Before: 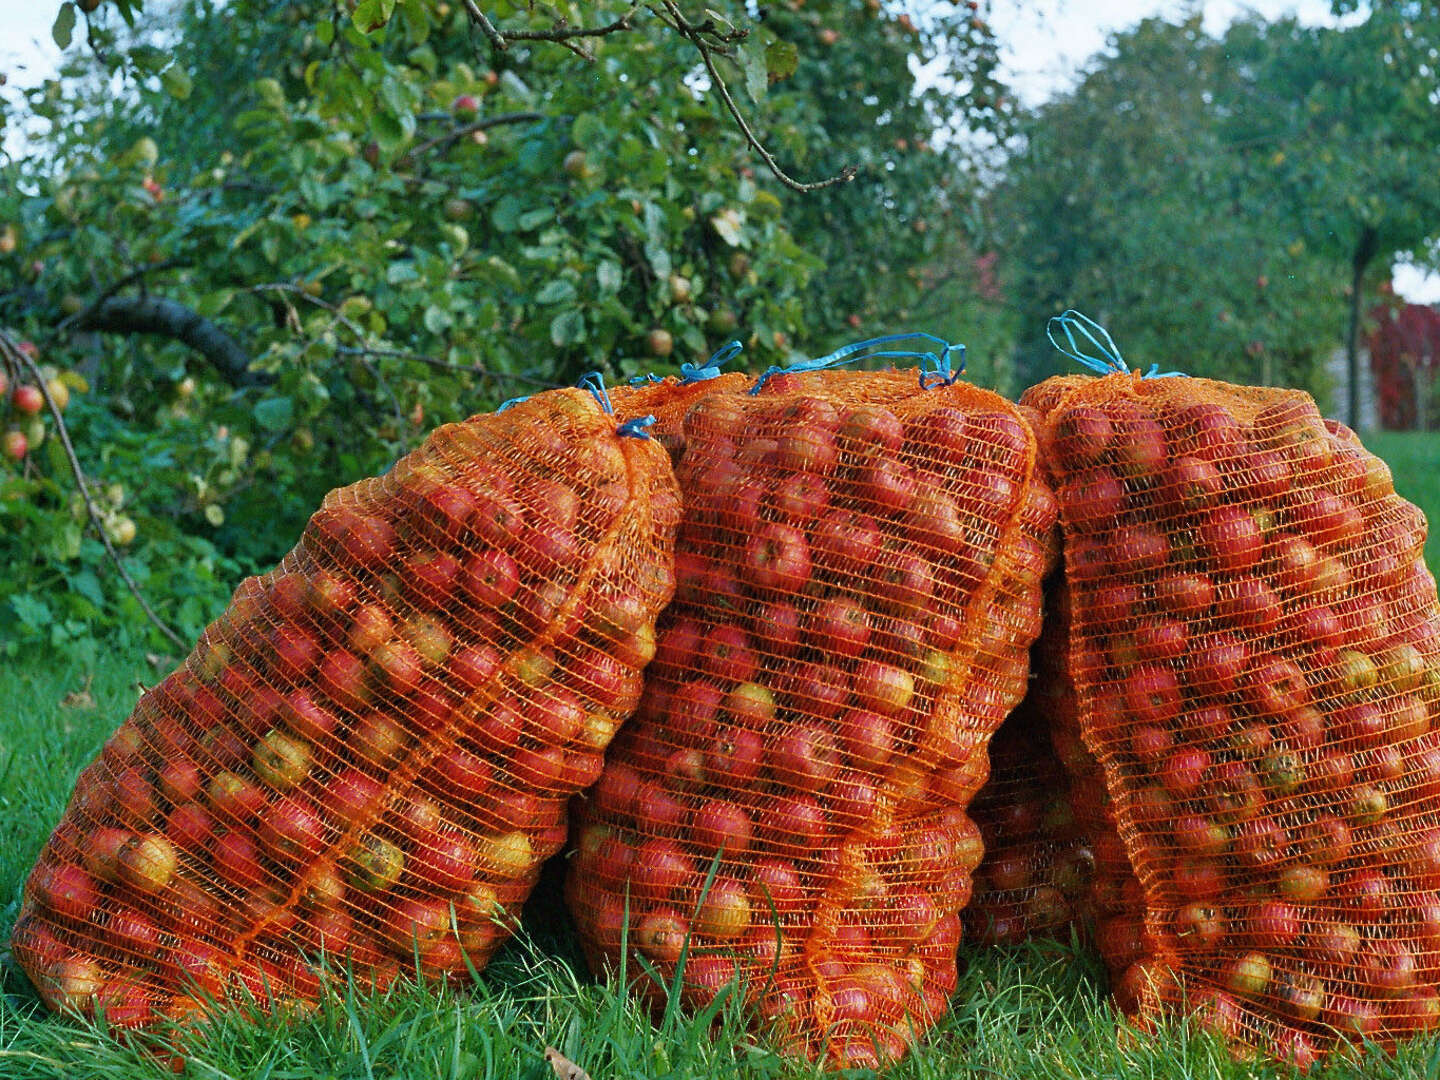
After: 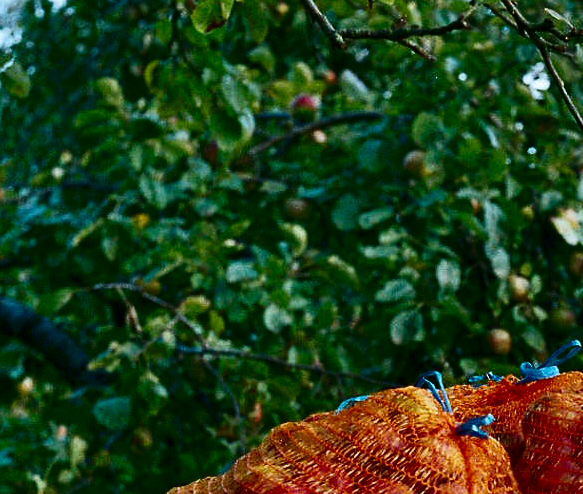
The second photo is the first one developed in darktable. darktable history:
crop and rotate: left 11.205%, top 0.119%, right 48.292%, bottom 54.138%
contrast brightness saturation: contrast 0.237, brightness -0.23, saturation 0.135
